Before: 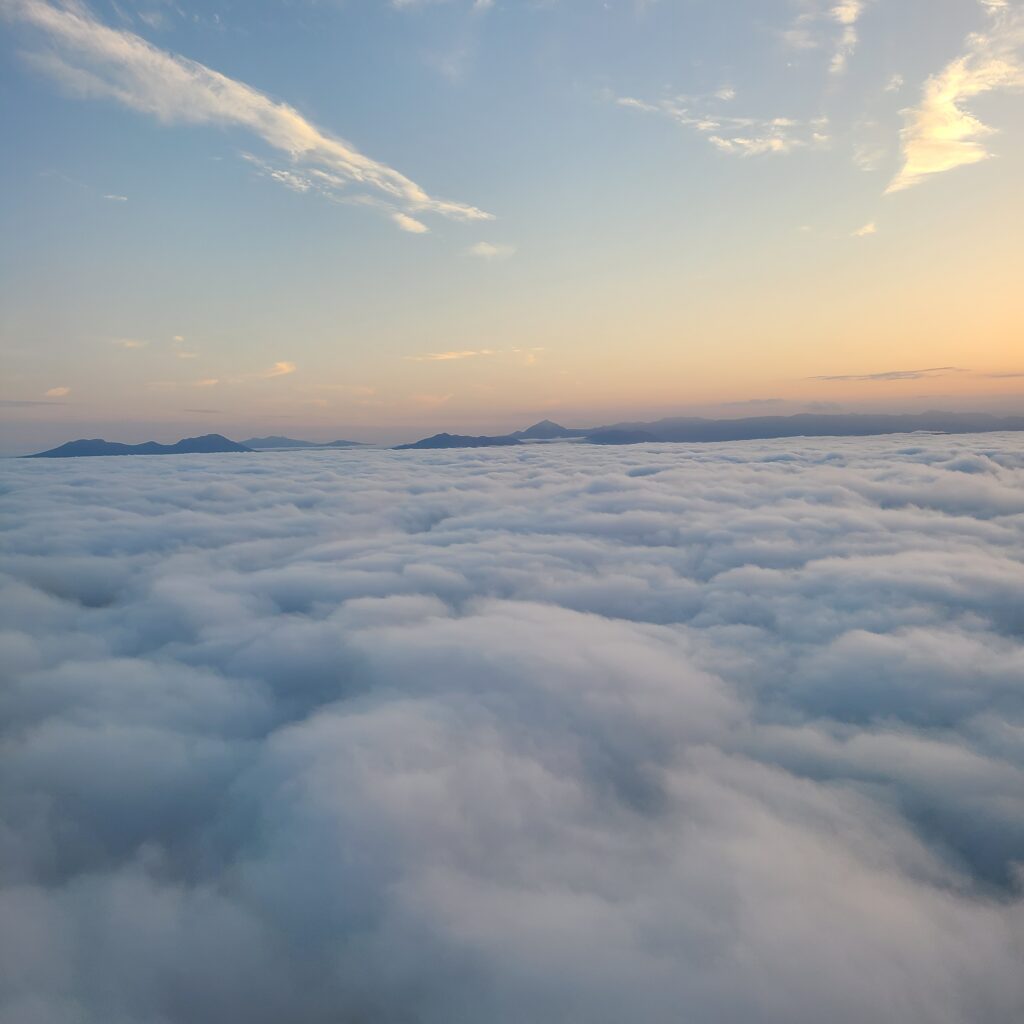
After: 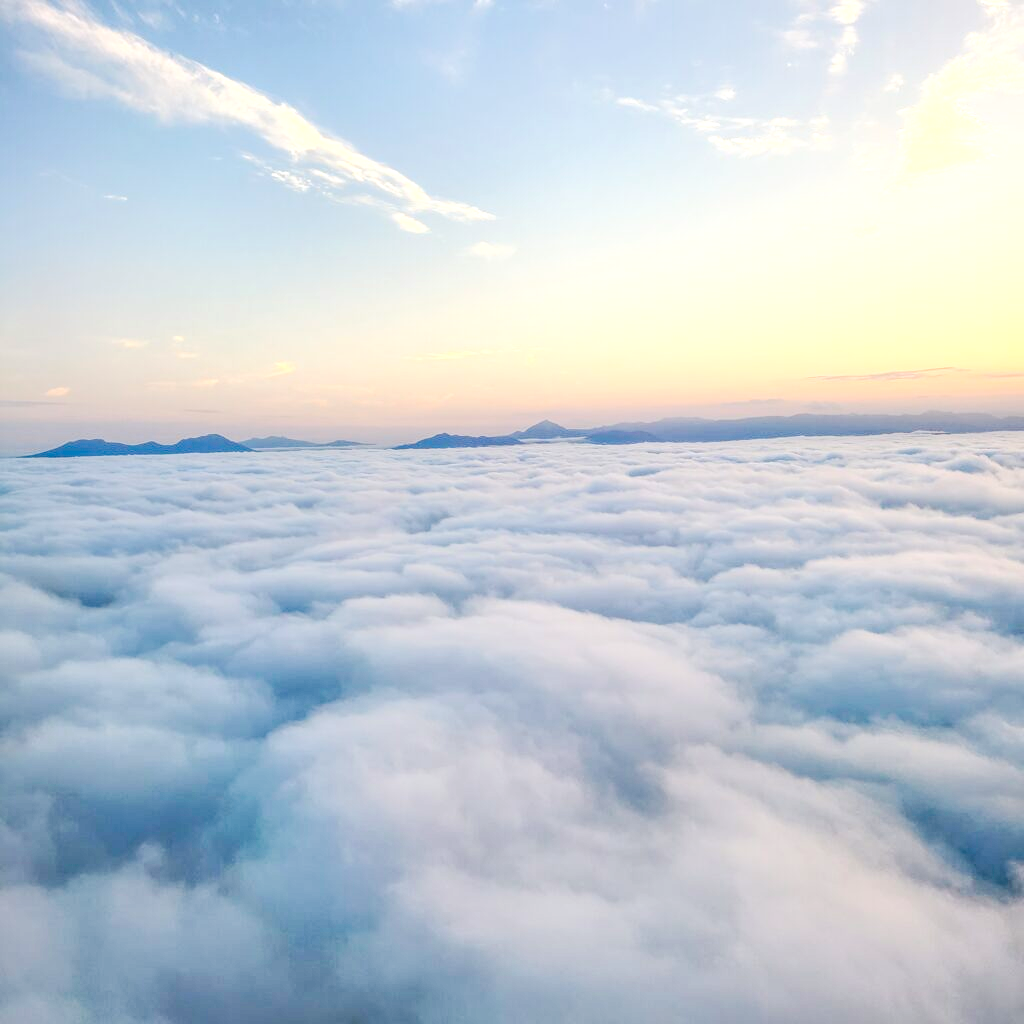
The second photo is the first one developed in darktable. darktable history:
tone curve: curves: ch0 [(0, 0) (0.003, 0) (0.011, 0.001) (0.025, 0.003) (0.044, 0.005) (0.069, 0.011) (0.1, 0.021) (0.136, 0.035) (0.177, 0.079) (0.224, 0.134) (0.277, 0.219) (0.335, 0.315) (0.399, 0.42) (0.468, 0.529) (0.543, 0.636) (0.623, 0.727) (0.709, 0.805) (0.801, 0.88) (0.898, 0.957) (1, 1)], preserve colors none
contrast brightness saturation: contrast 0.201, brightness 0.157, saturation 0.227
color balance rgb: highlights gain › chroma 0.262%, highlights gain › hue 332.51°, perceptual saturation grading › global saturation 0.29%, global vibrance 20%
local contrast: highlights 66%, shadows 33%, detail 167%, midtone range 0.2
